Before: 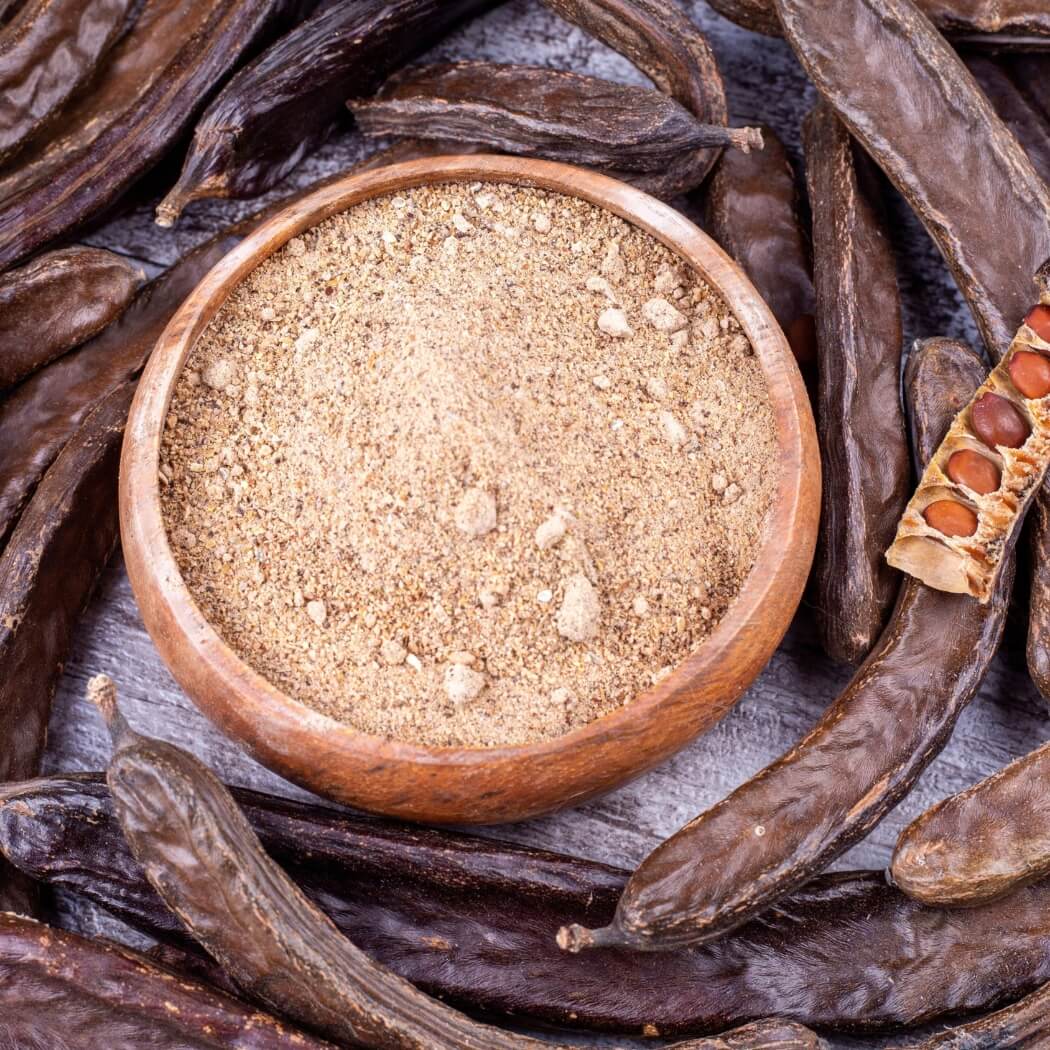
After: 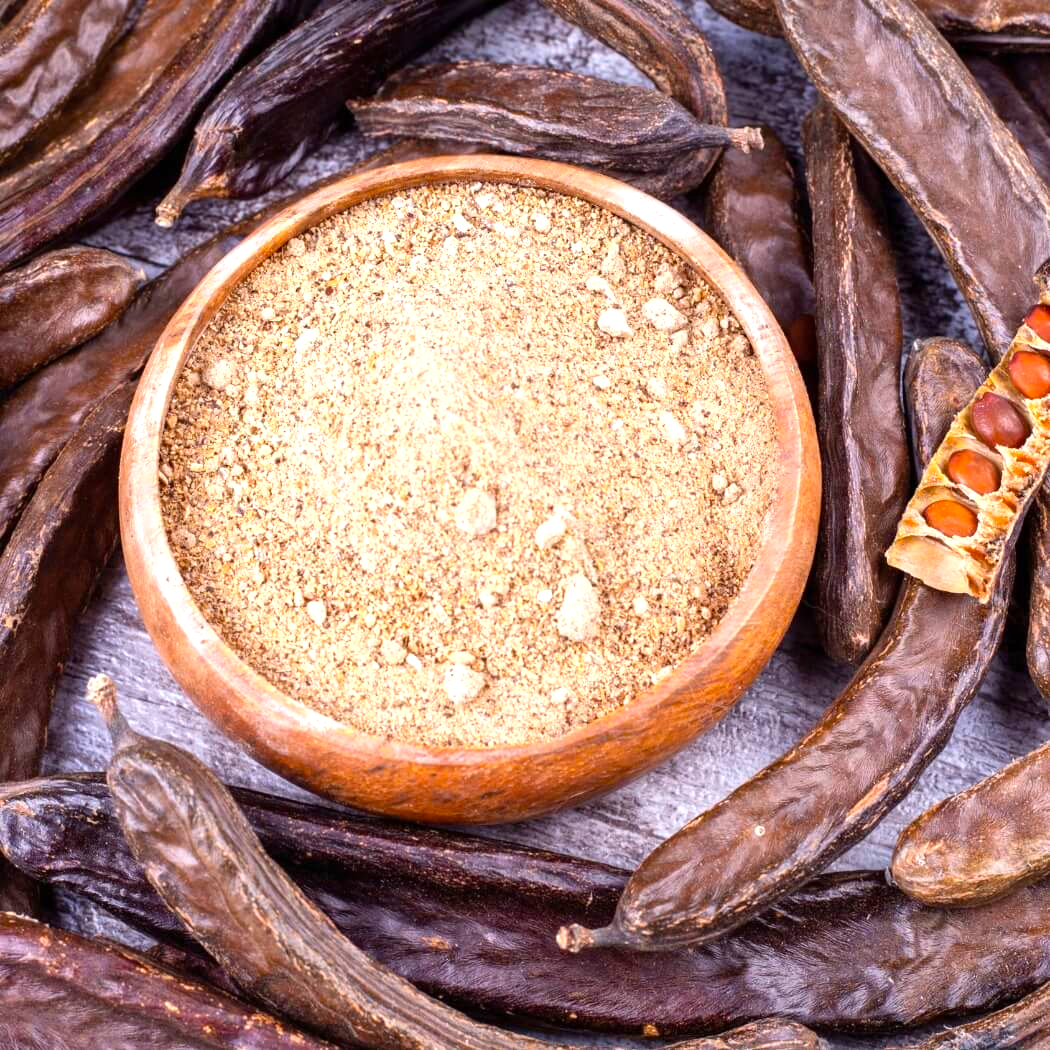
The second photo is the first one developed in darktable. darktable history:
color balance: output saturation 120%
exposure: exposure 0.559 EV, compensate highlight preservation false
